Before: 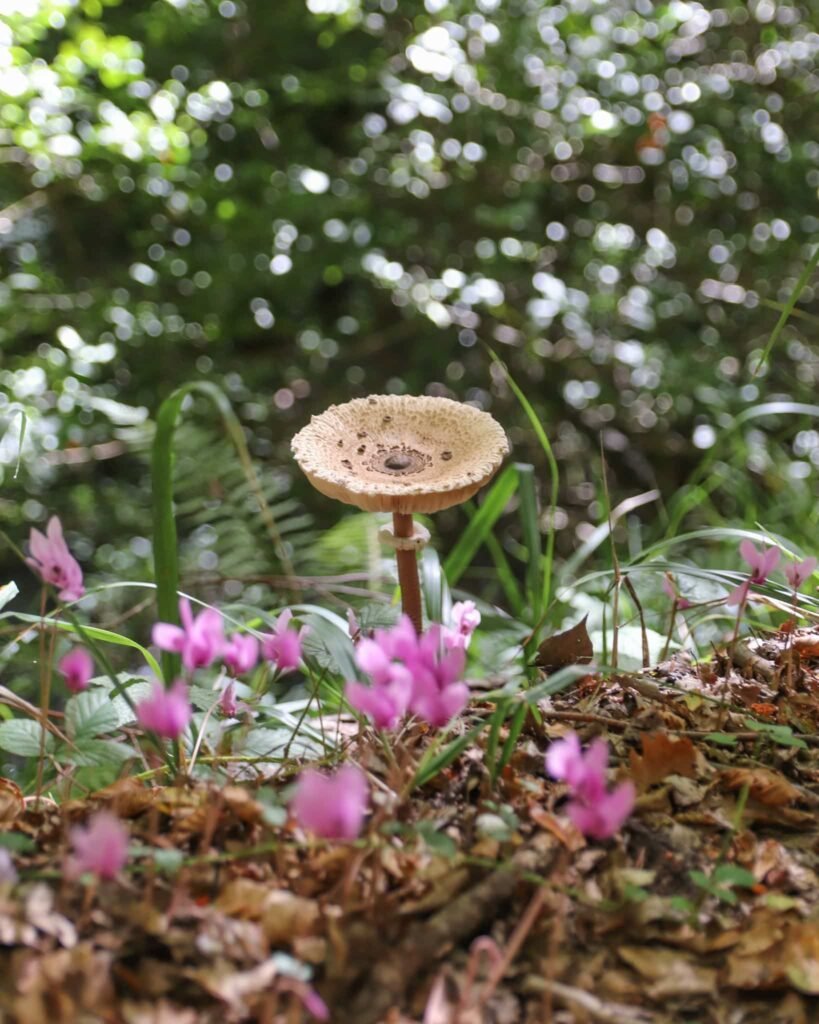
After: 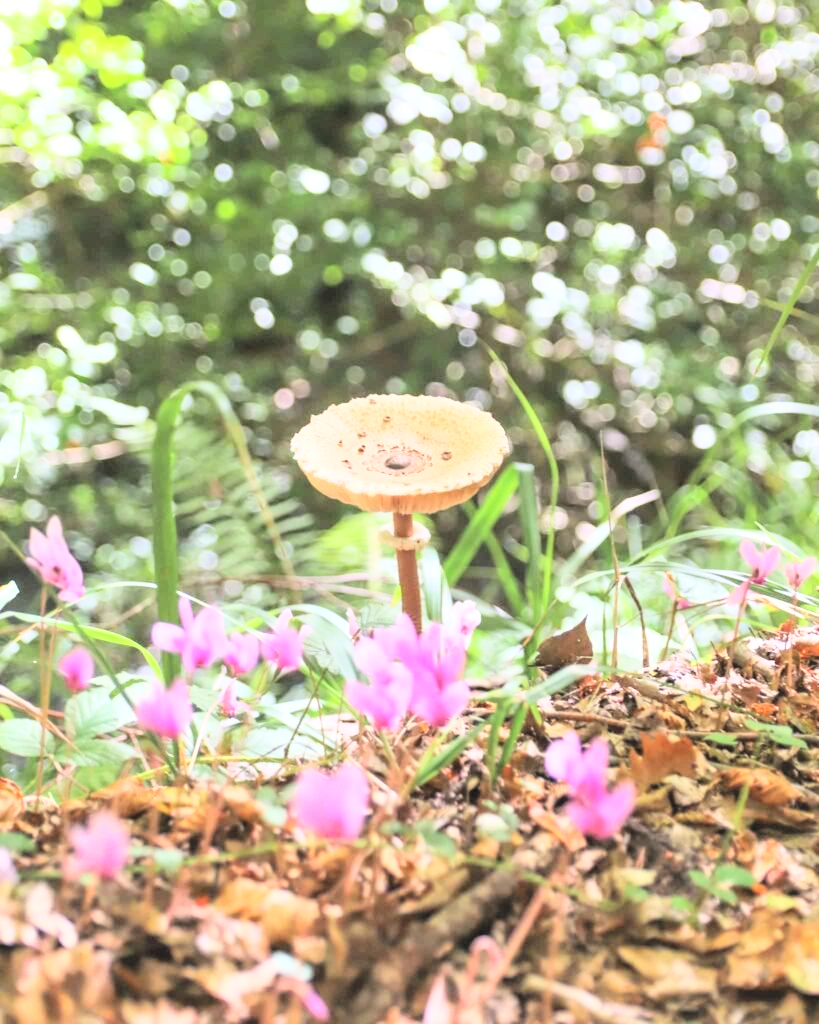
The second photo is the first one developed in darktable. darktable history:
exposure: exposure 0.2 EV, compensate highlight preservation false
base curve: curves: ch0 [(0, 0) (0.018, 0.026) (0.143, 0.37) (0.33, 0.731) (0.458, 0.853) (0.735, 0.965) (0.905, 0.986) (1, 1)]
contrast brightness saturation: brightness 0.28
